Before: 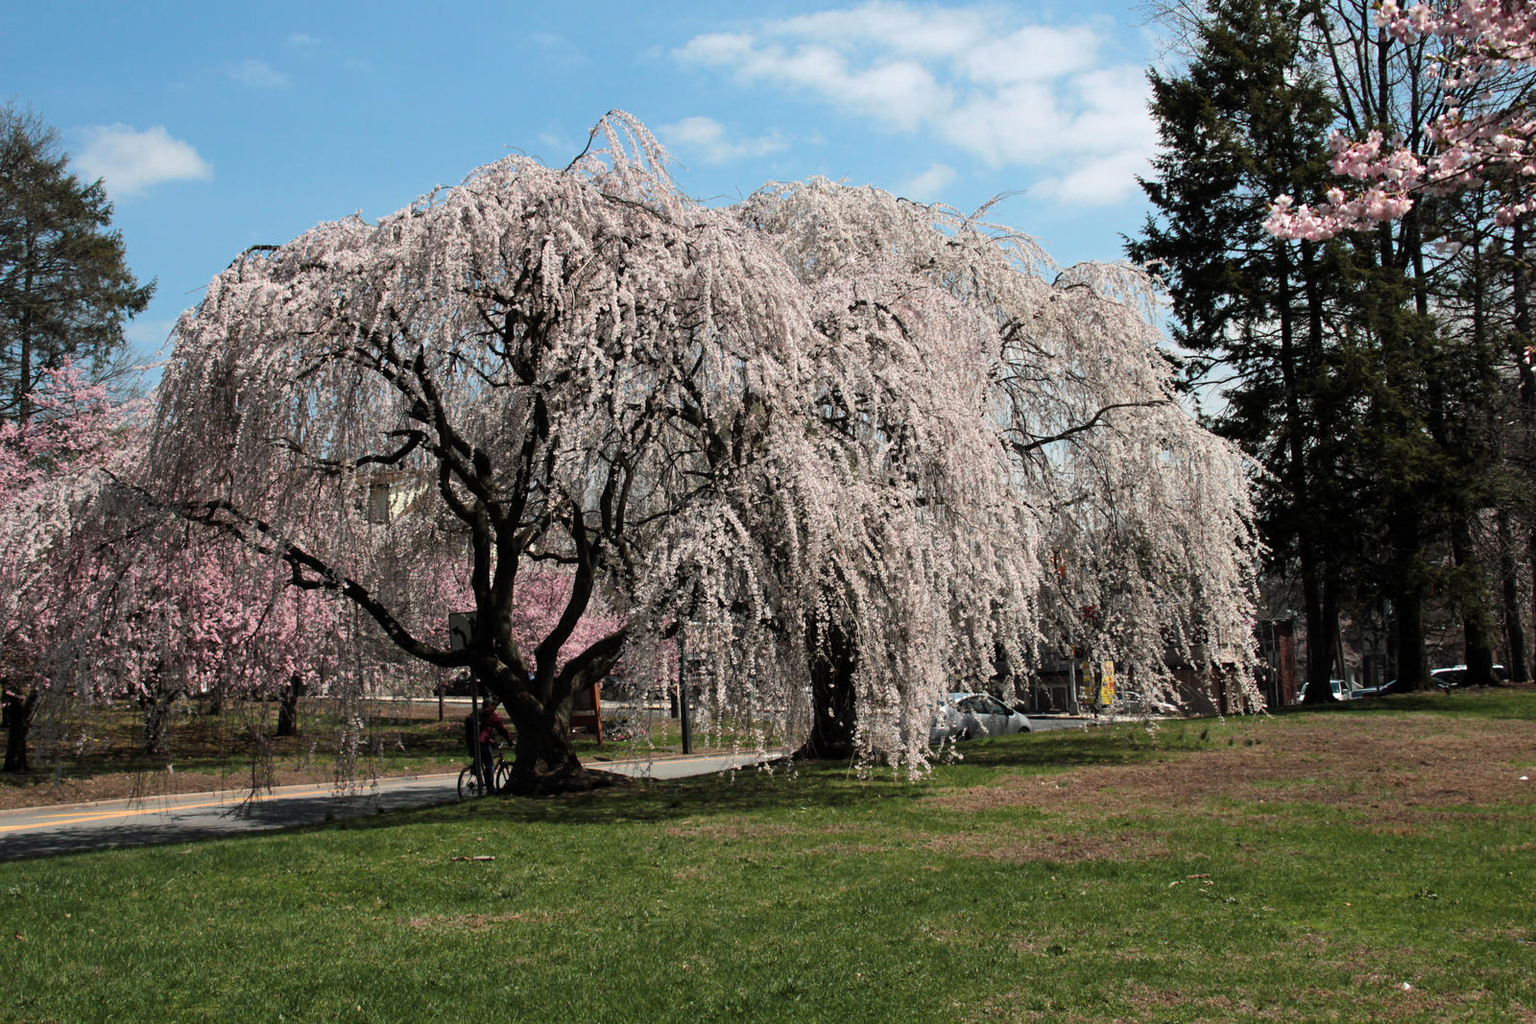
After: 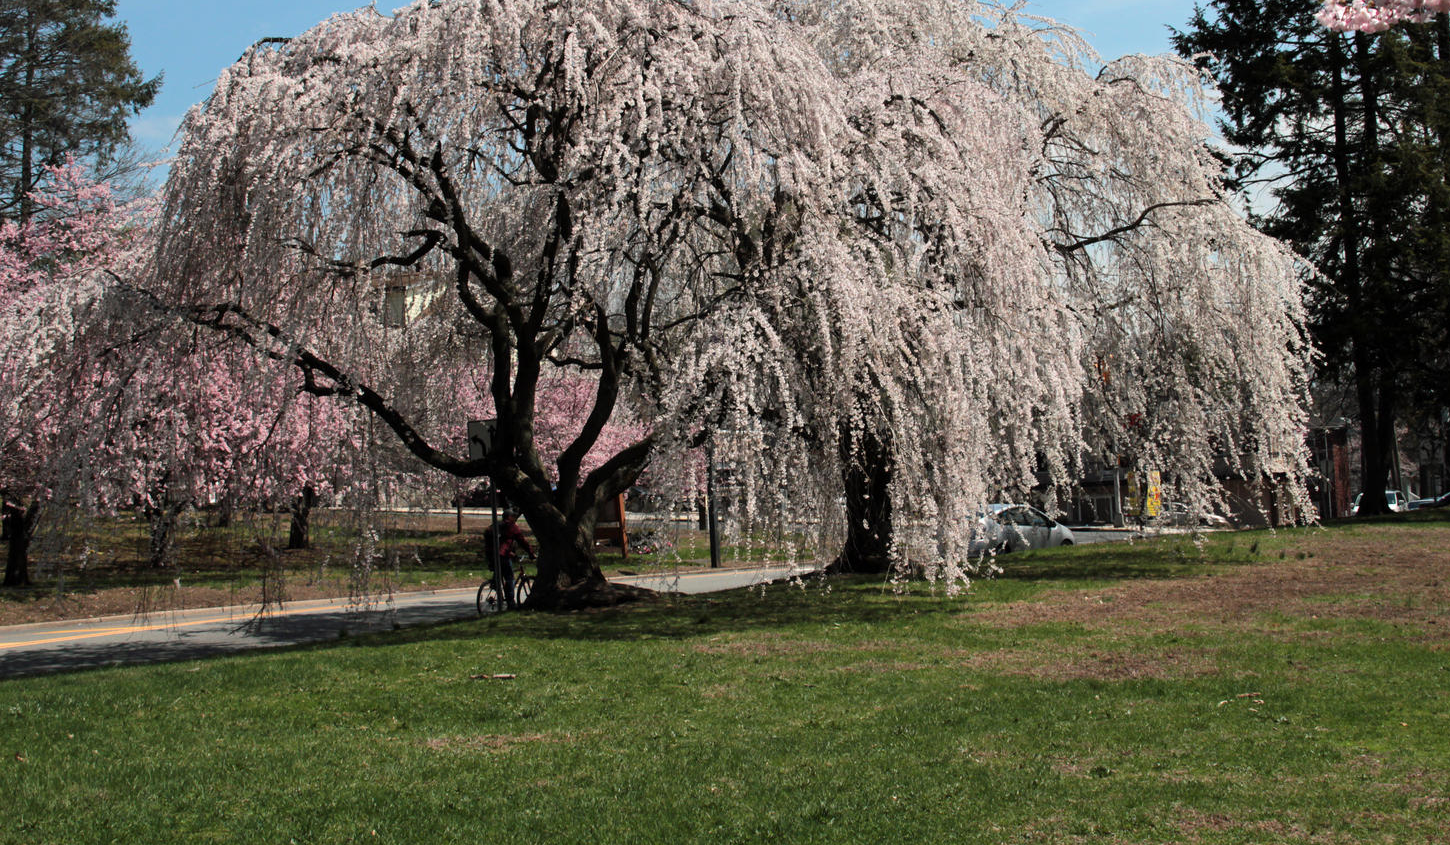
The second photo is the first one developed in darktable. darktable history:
crop: top 20.513%, right 9.318%, bottom 0.291%
